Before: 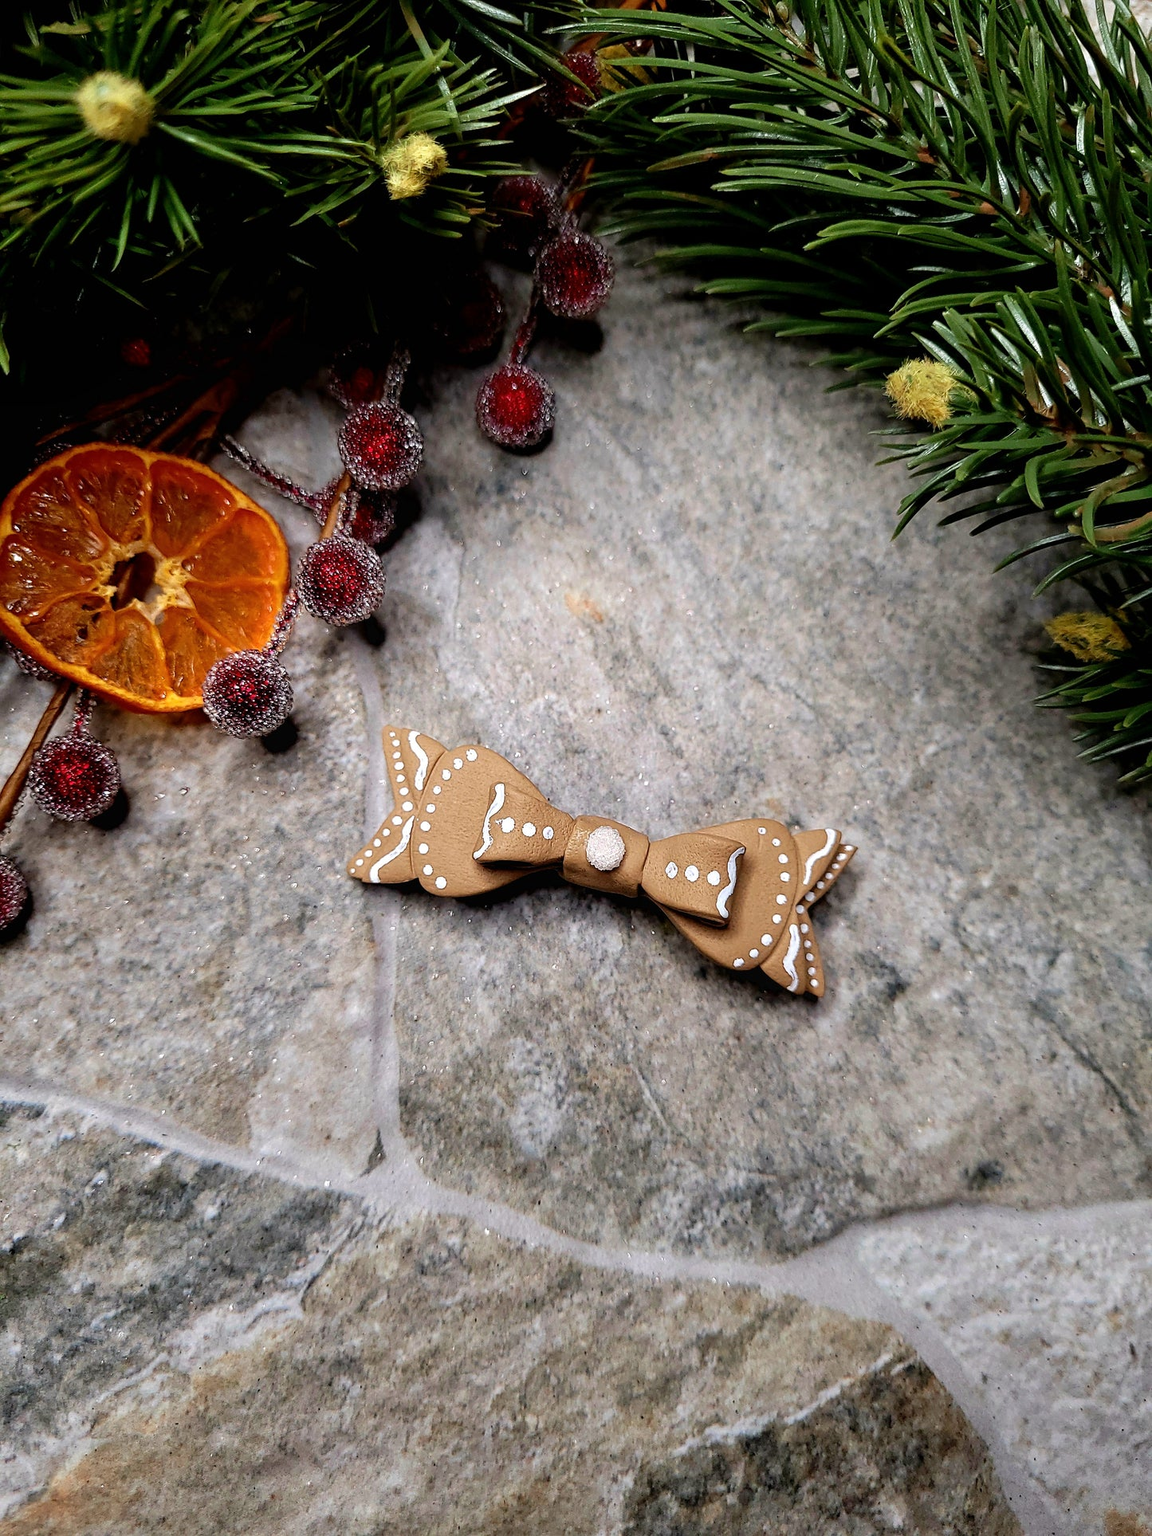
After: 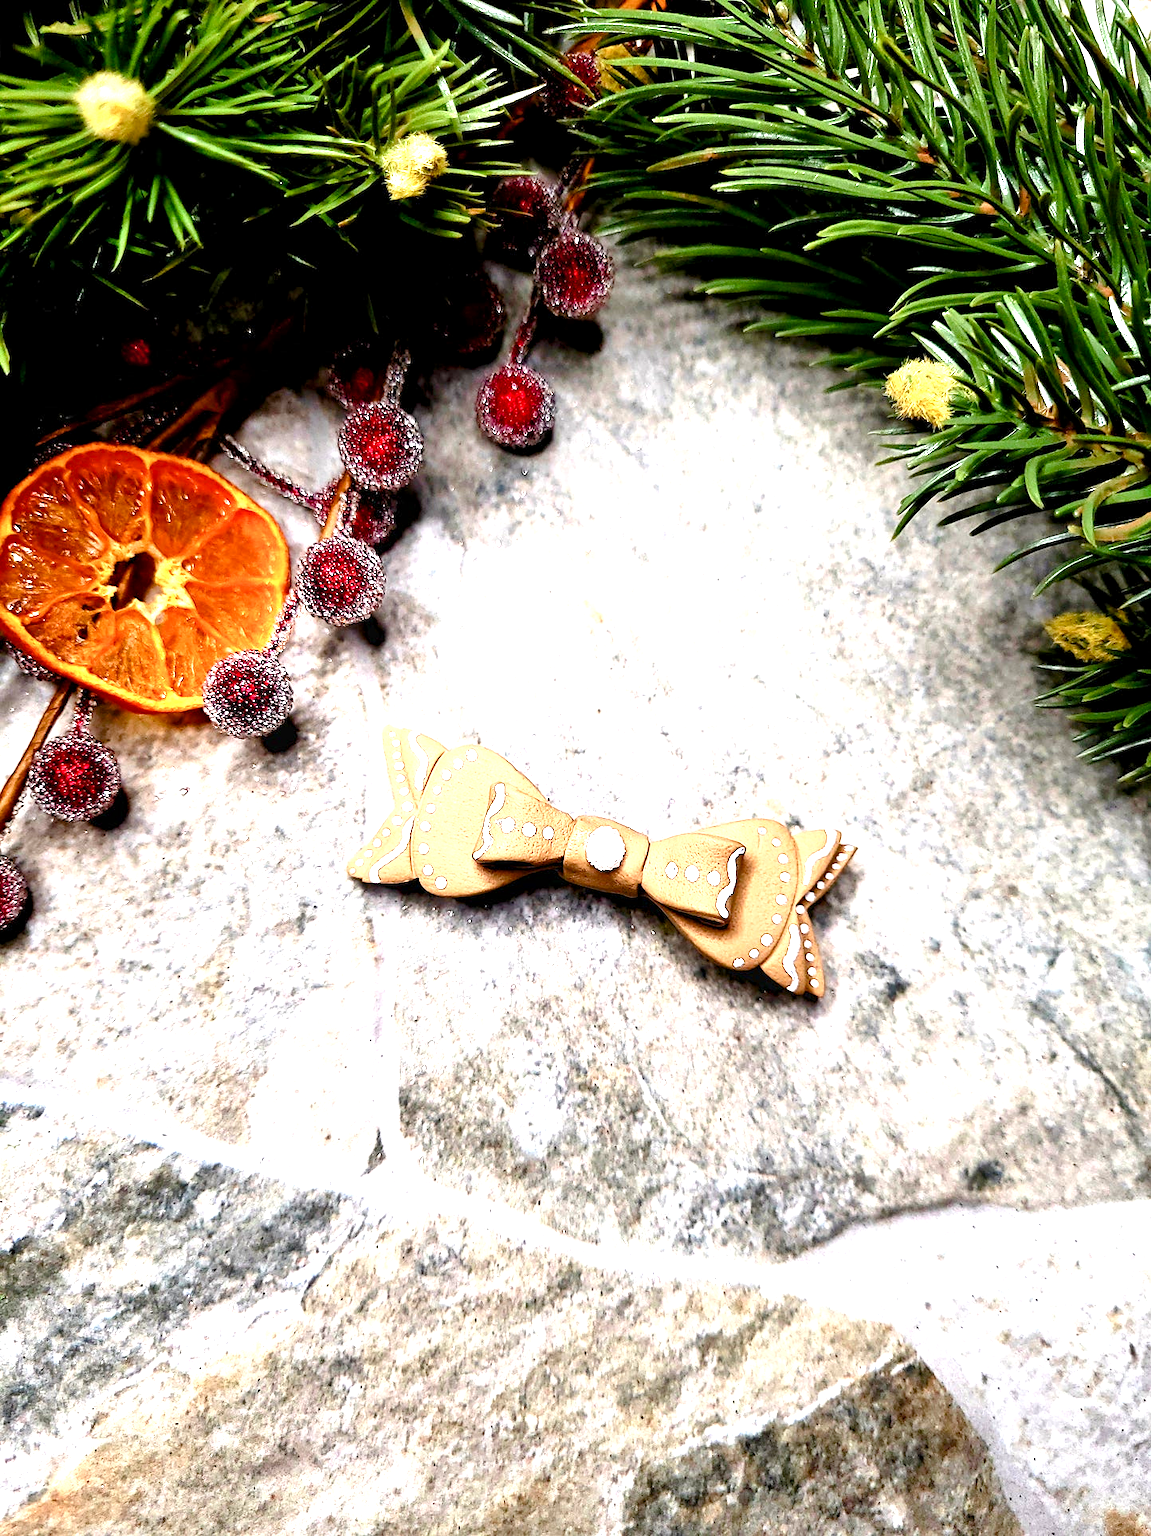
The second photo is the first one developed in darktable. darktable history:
exposure: black level correction 0.001, exposure 1.719 EV, compensate exposure bias true, compensate highlight preservation false
color balance rgb: perceptual saturation grading › global saturation 20%, perceptual saturation grading › highlights -25%, perceptual saturation grading › shadows 25%
shadows and highlights: shadows 37.27, highlights -28.18, soften with gaussian
